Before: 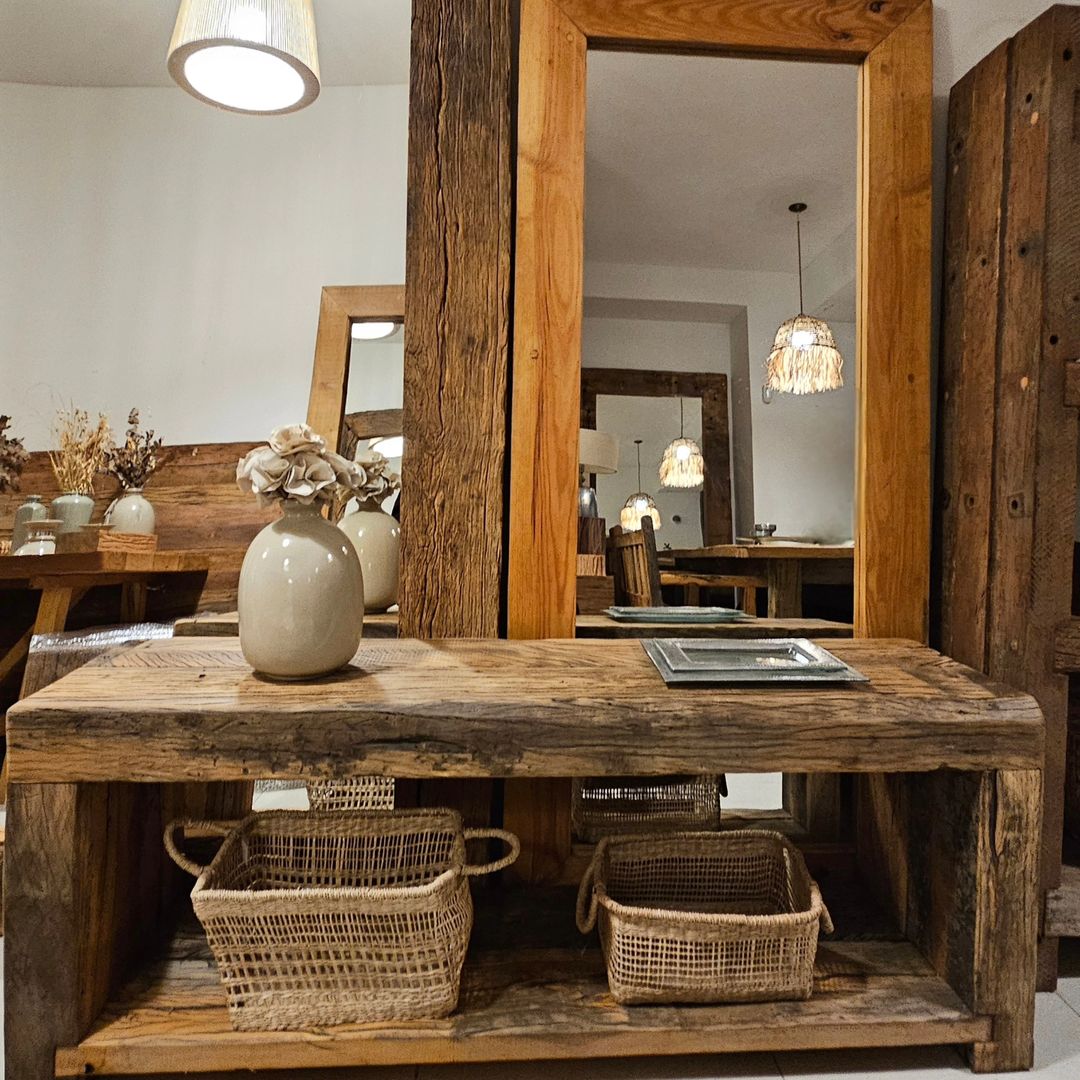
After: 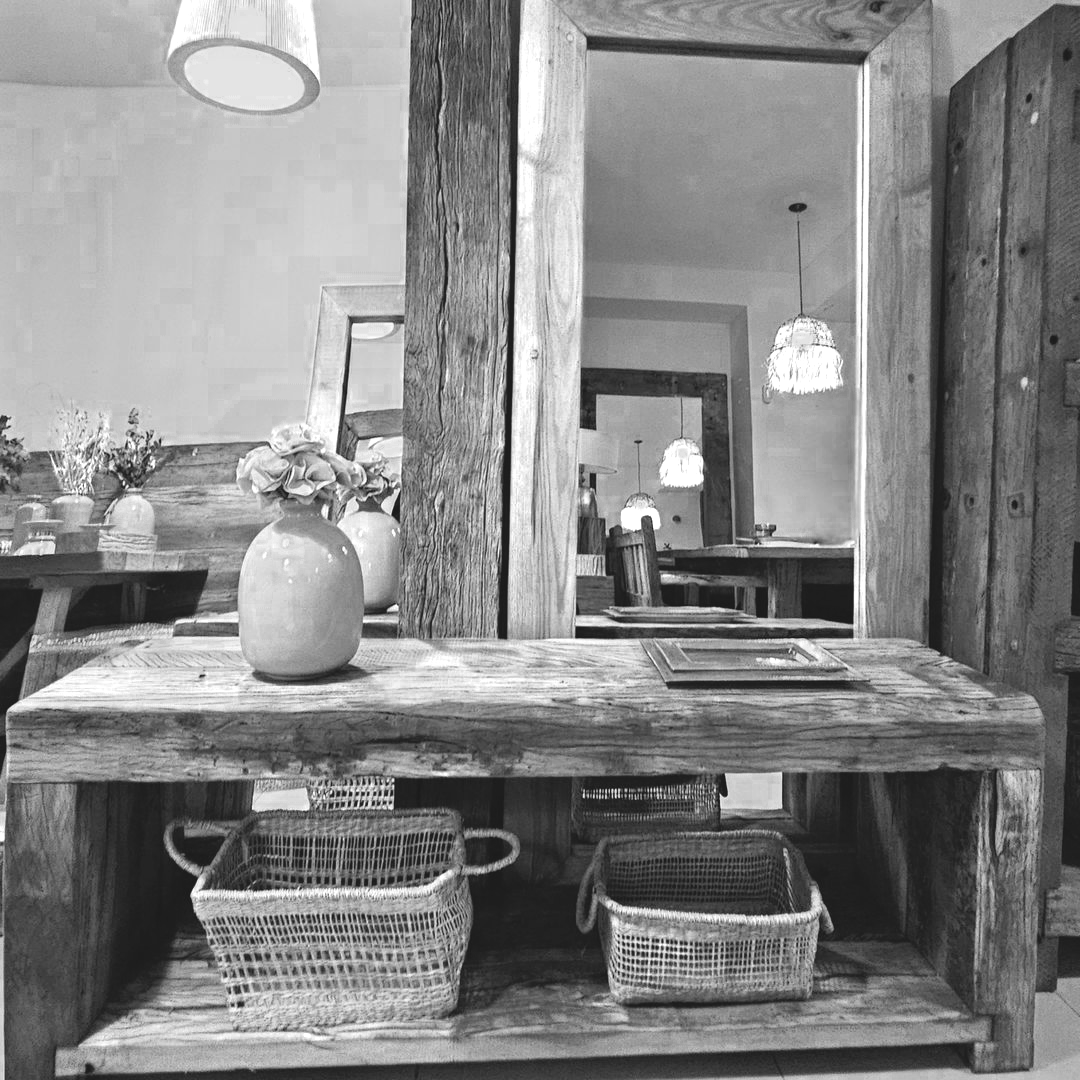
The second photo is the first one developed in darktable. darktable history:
color zones: curves: ch0 [(0, 0.554) (0.146, 0.662) (0.293, 0.86) (0.503, 0.774) (0.637, 0.106) (0.74, 0.072) (0.866, 0.488) (0.998, 0.569)]; ch1 [(0, 0) (0.143, 0) (0.286, 0) (0.429, 0) (0.571, 0) (0.714, 0) (0.857, 0)]
contrast brightness saturation: contrast -0.19, saturation 0.19
white balance: emerald 1
